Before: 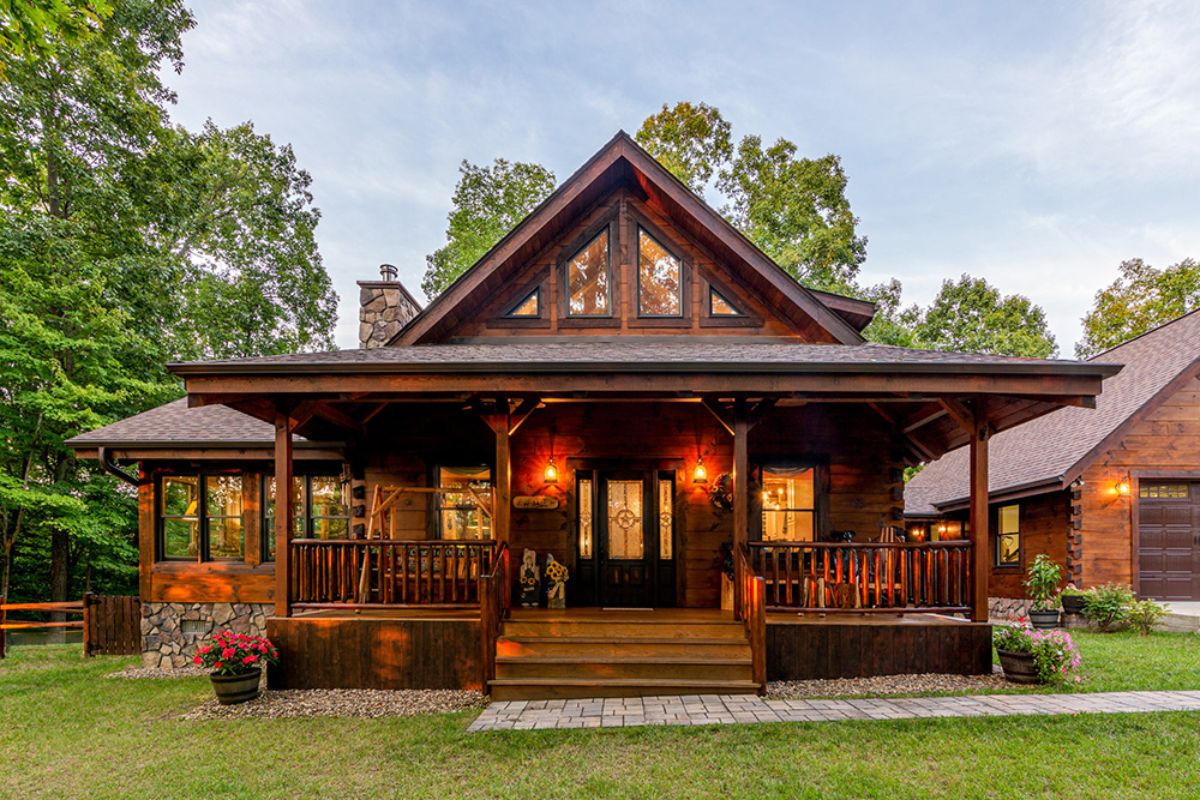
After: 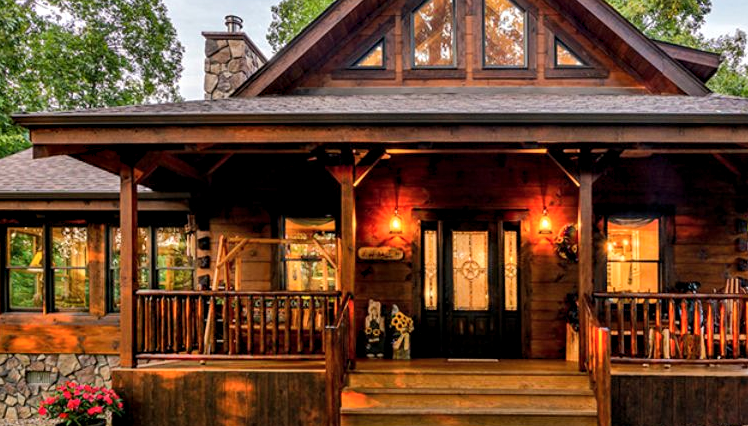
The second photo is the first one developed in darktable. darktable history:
crop: left 12.973%, top 31.151%, right 24.677%, bottom 15.58%
levels: black 0.098%
shadows and highlights: low approximation 0.01, soften with gaussian
tone equalizer: edges refinement/feathering 500, mask exposure compensation -1.57 EV, preserve details no
contrast equalizer: y [[0.524 ×6], [0.512 ×6], [0.379 ×6], [0 ×6], [0 ×6]]
